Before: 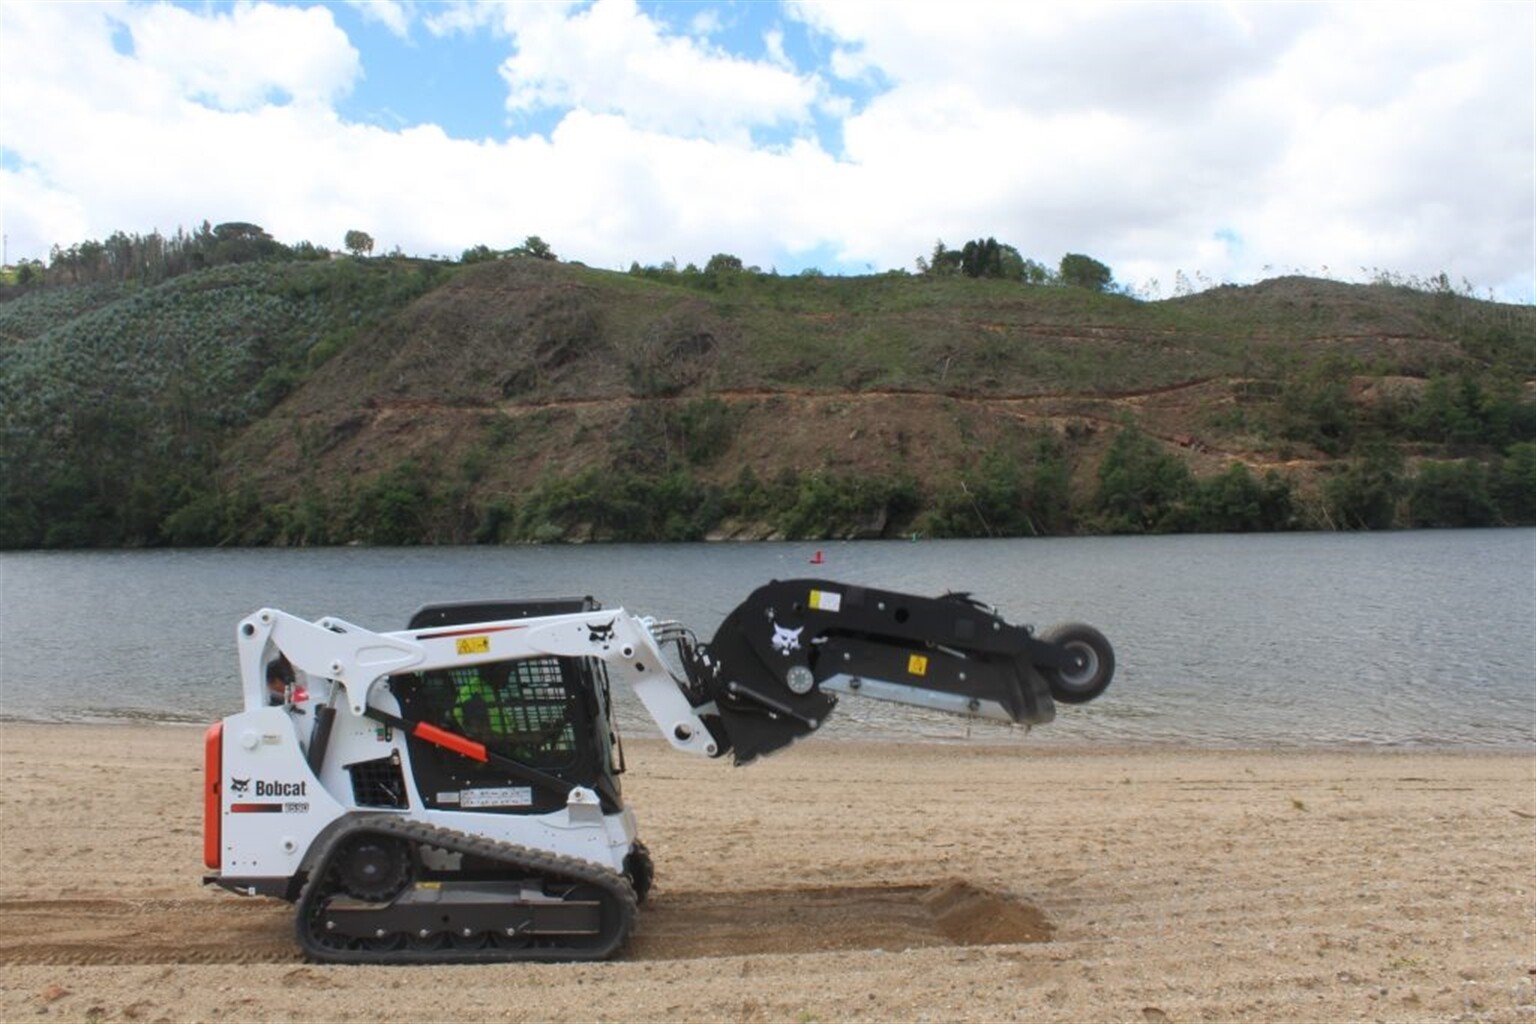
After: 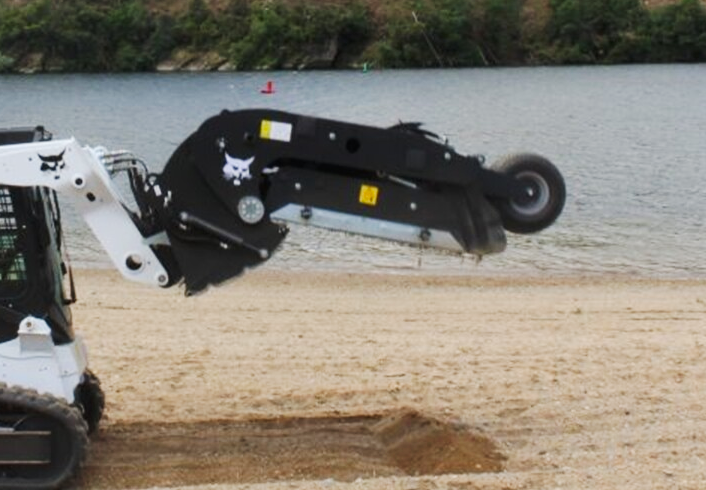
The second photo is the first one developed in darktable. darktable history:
tone curve: curves: ch0 [(0, 0) (0.051, 0.03) (0.096, 0.071) (0.251, 0.234) (0.461, 0.515) (0.605, 0.692) (0.761, 0.824) (0.881, 0.907) (1, 0.984)]; ch1 [(0, 0) (0.1, 0.038) (0.318, 0.243) (0.399, 0.351) (0.478, 0.469) (0.499, 0.499) (0.534, 0.541) (0.567, 0.592) (0.601, 0.629) (0.666, 0.7) (1, 1)]; ch2 [(0, 0) (0.453, 0.45) (0.479, 0.483) (0.504, 0.499) (0.52, 0.519) (0.541, 0.559) (0.601, 0.622) (0.824, 0.815) (1, 1)], preserve colors none
crop: left 35.799%, top 45.956%, right 18.194%, bottom 6.107%
